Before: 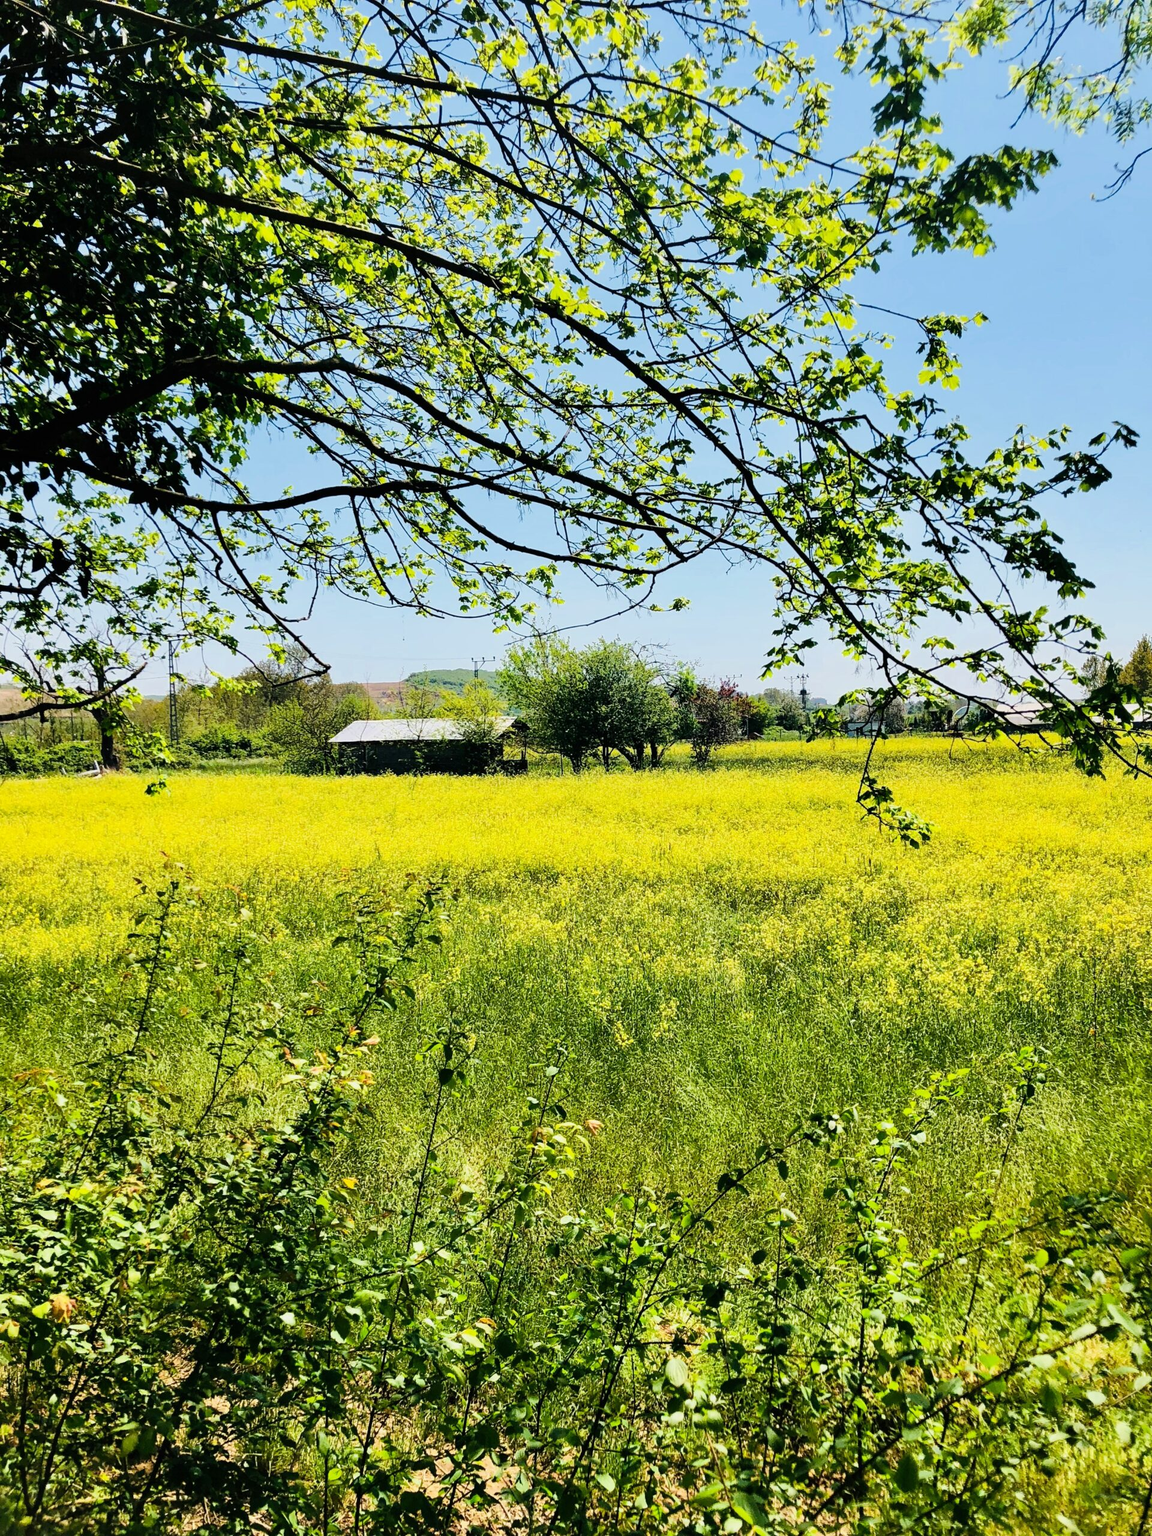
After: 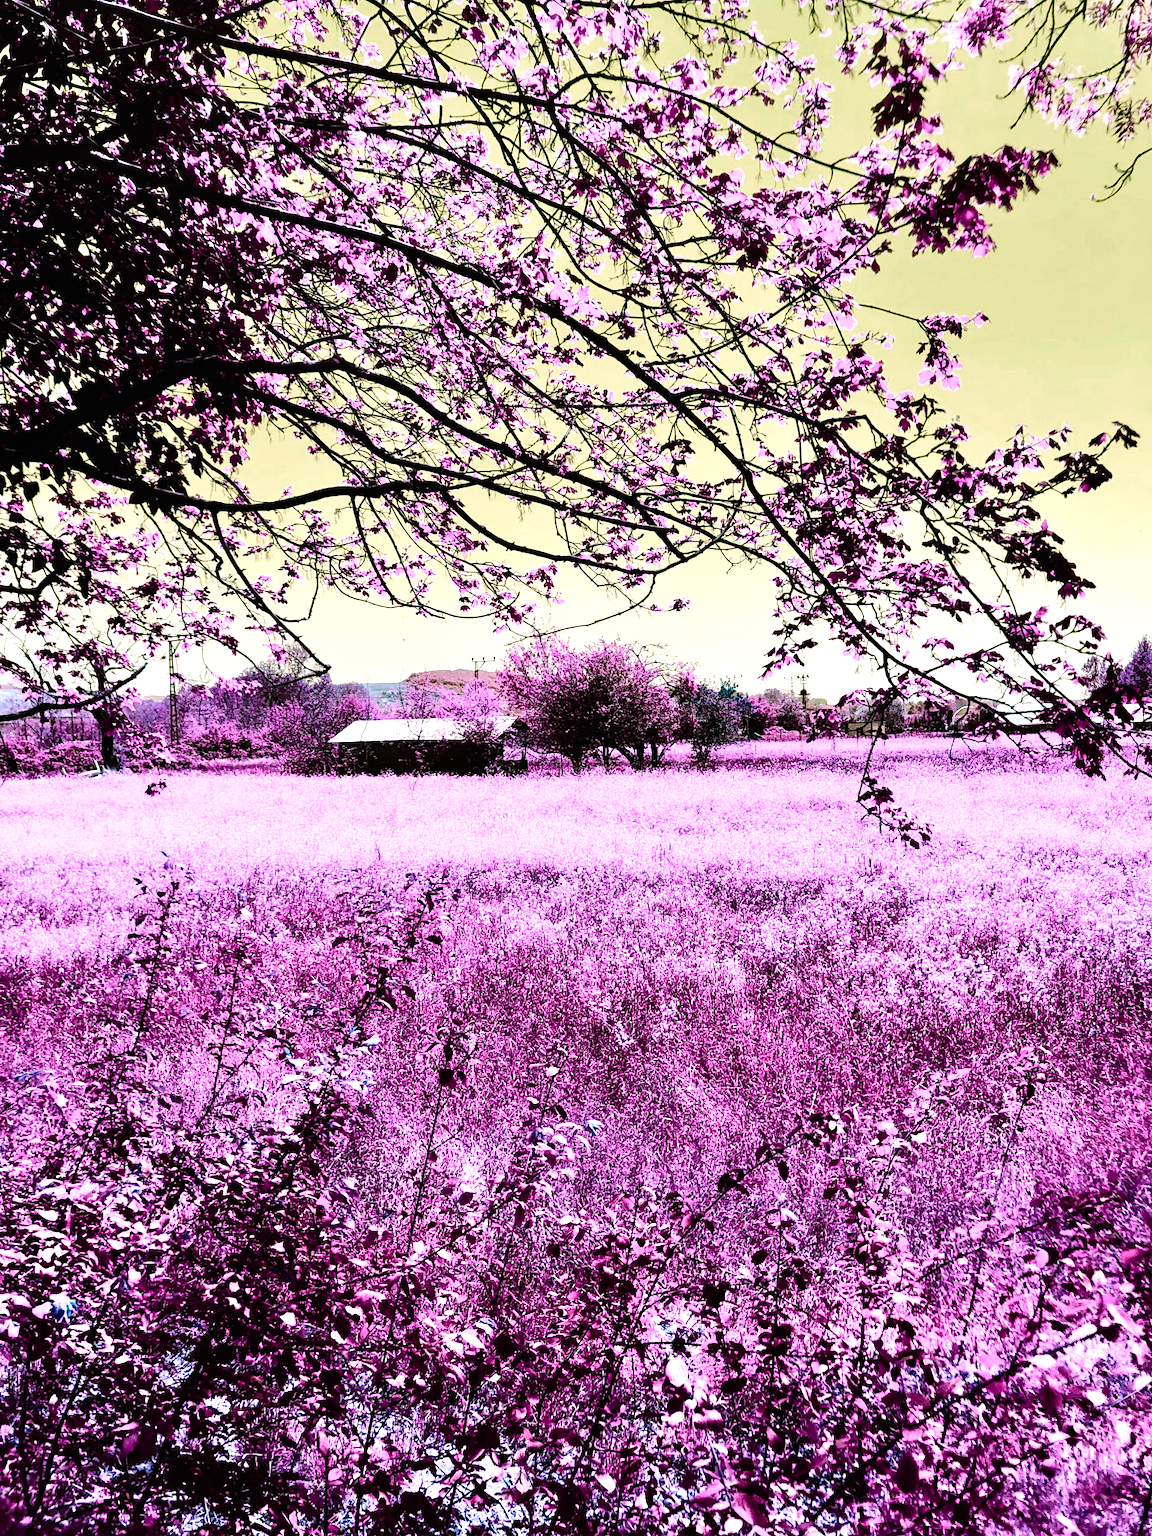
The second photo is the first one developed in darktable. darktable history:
color balance rgb: global offset › luminance 0.248%, perceptual saturation grading › global saturation 25.624%, perceptual saturation grading › highlights -28.095%, perceptual saturation grading › shadows 34.024%, hue shift -149.46°, contrast 34.985%, saturation formula JzAzBz (2021)
